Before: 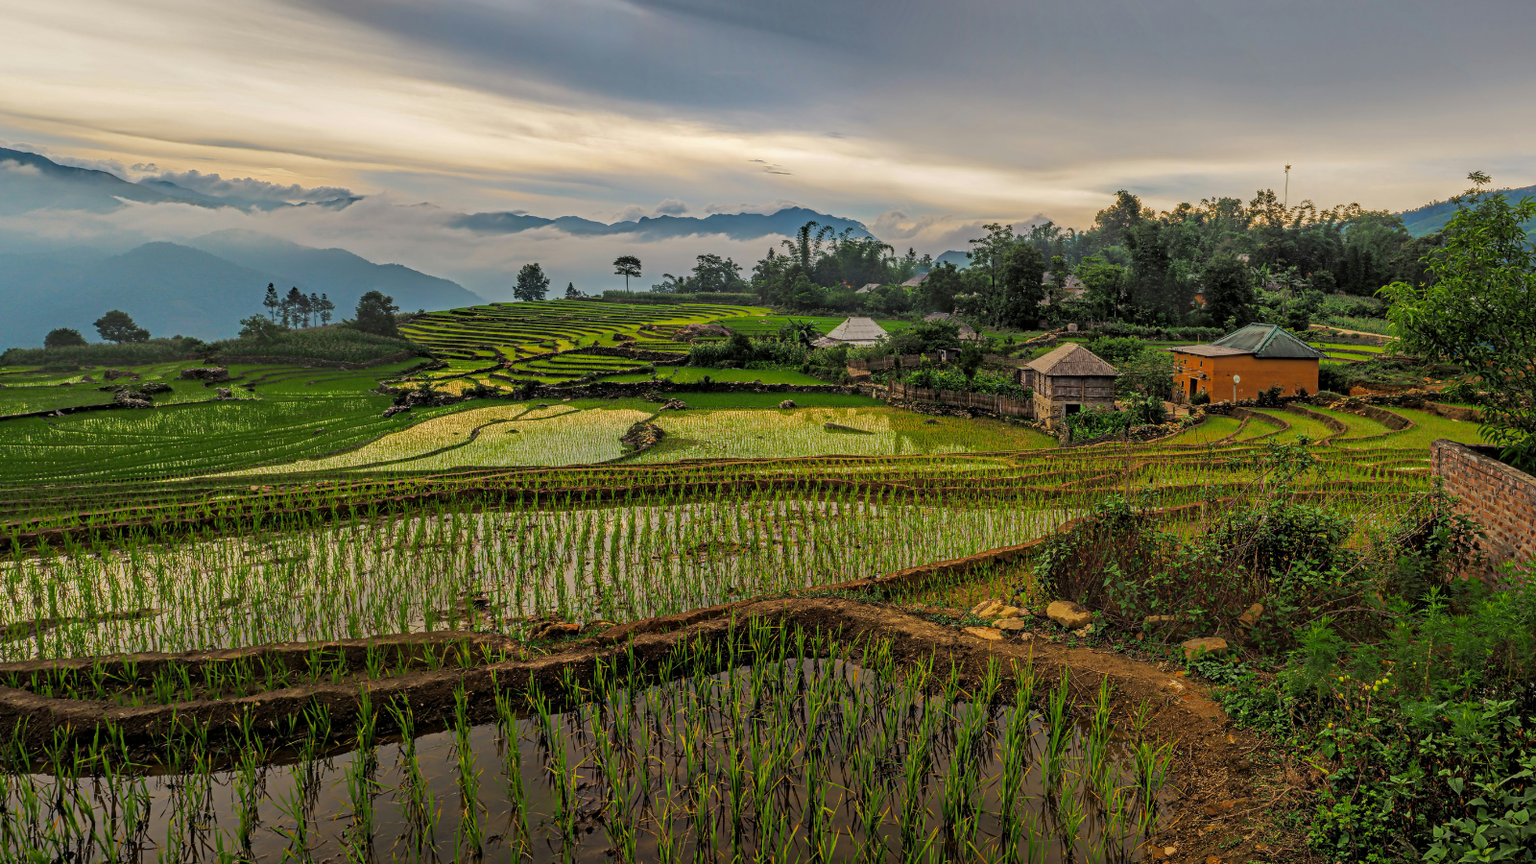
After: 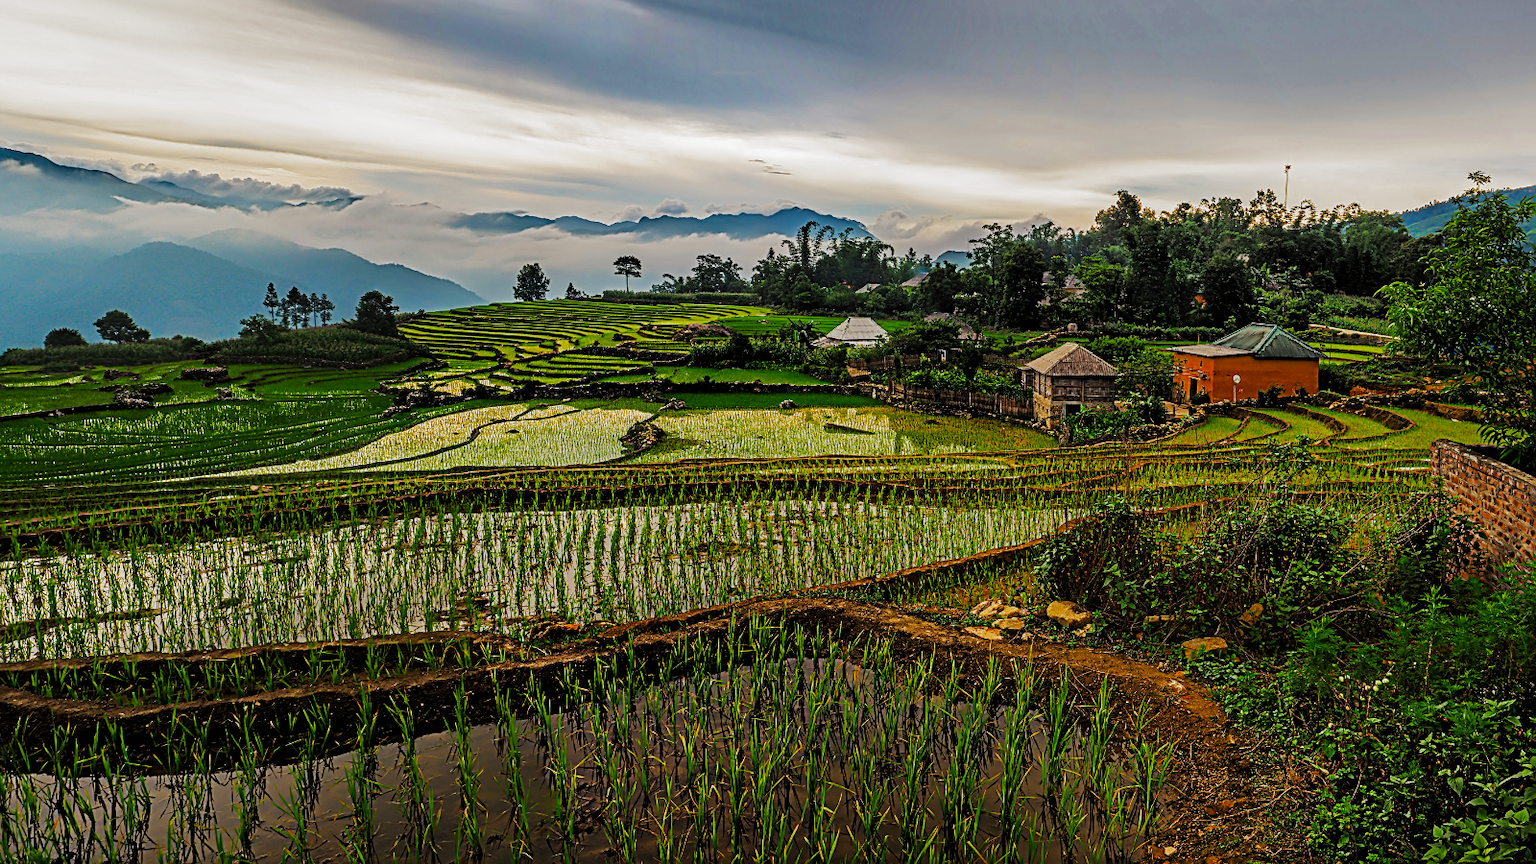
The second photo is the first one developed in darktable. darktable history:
sharpen: on, module defaults
filmic rgb: black relative exposure -6.43 EV, white relative exposure 2.43 EV, threshold 3 EV, hardness 5.27, latitude 0.1%, contrast 1.425, highlights saturation mix 2%, preserve chrominance no, color science v5 (2021), contrast in shadows safe, contrast in highlights safe, enable highlight reconstruction true
